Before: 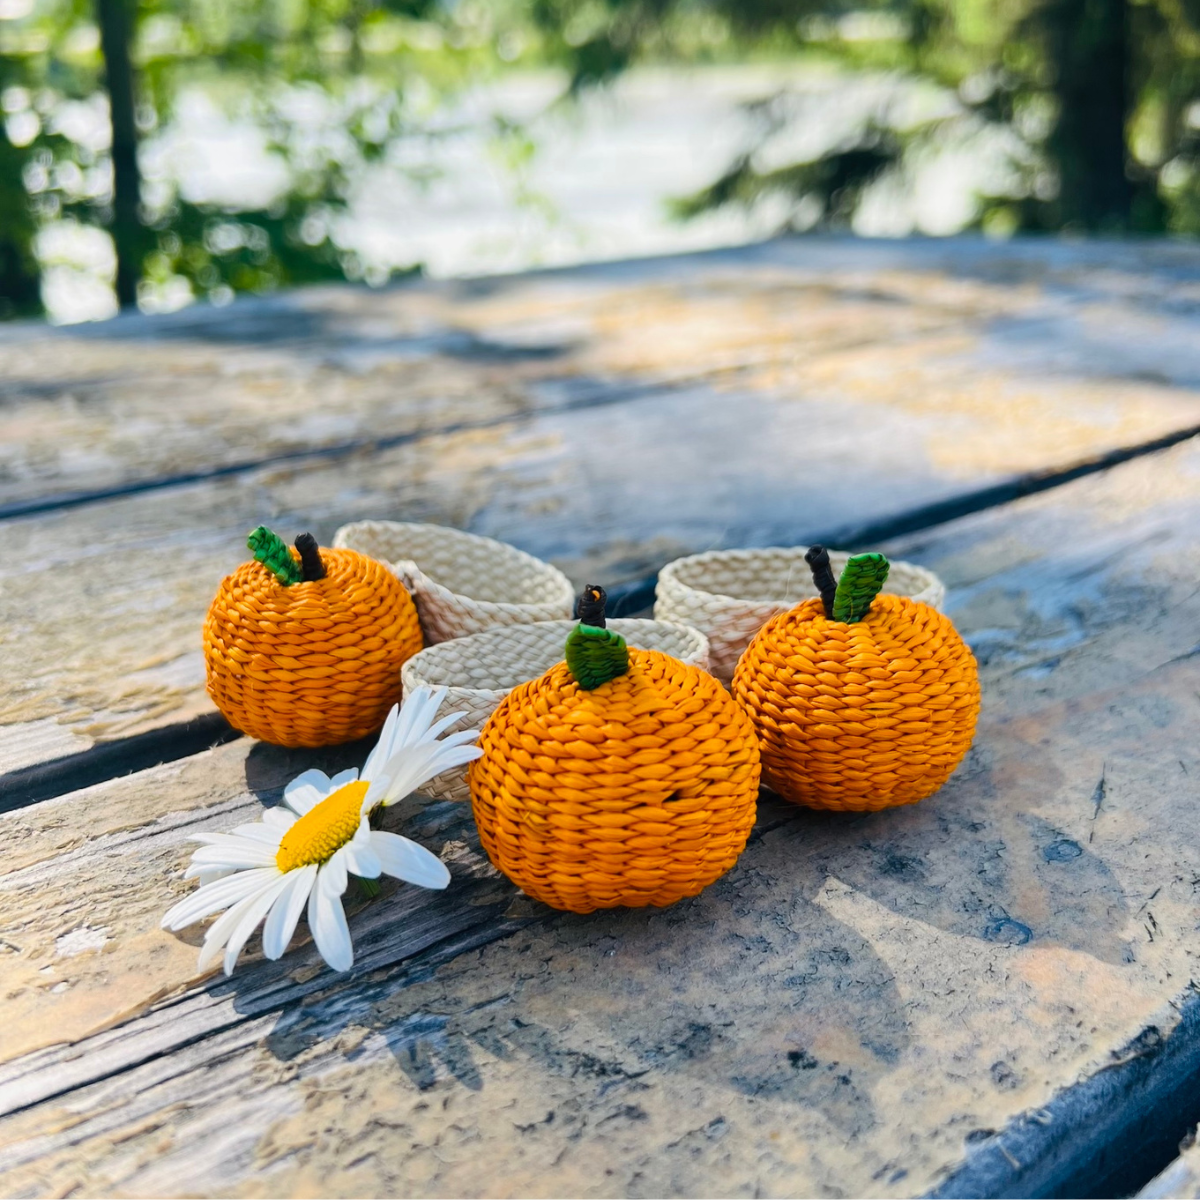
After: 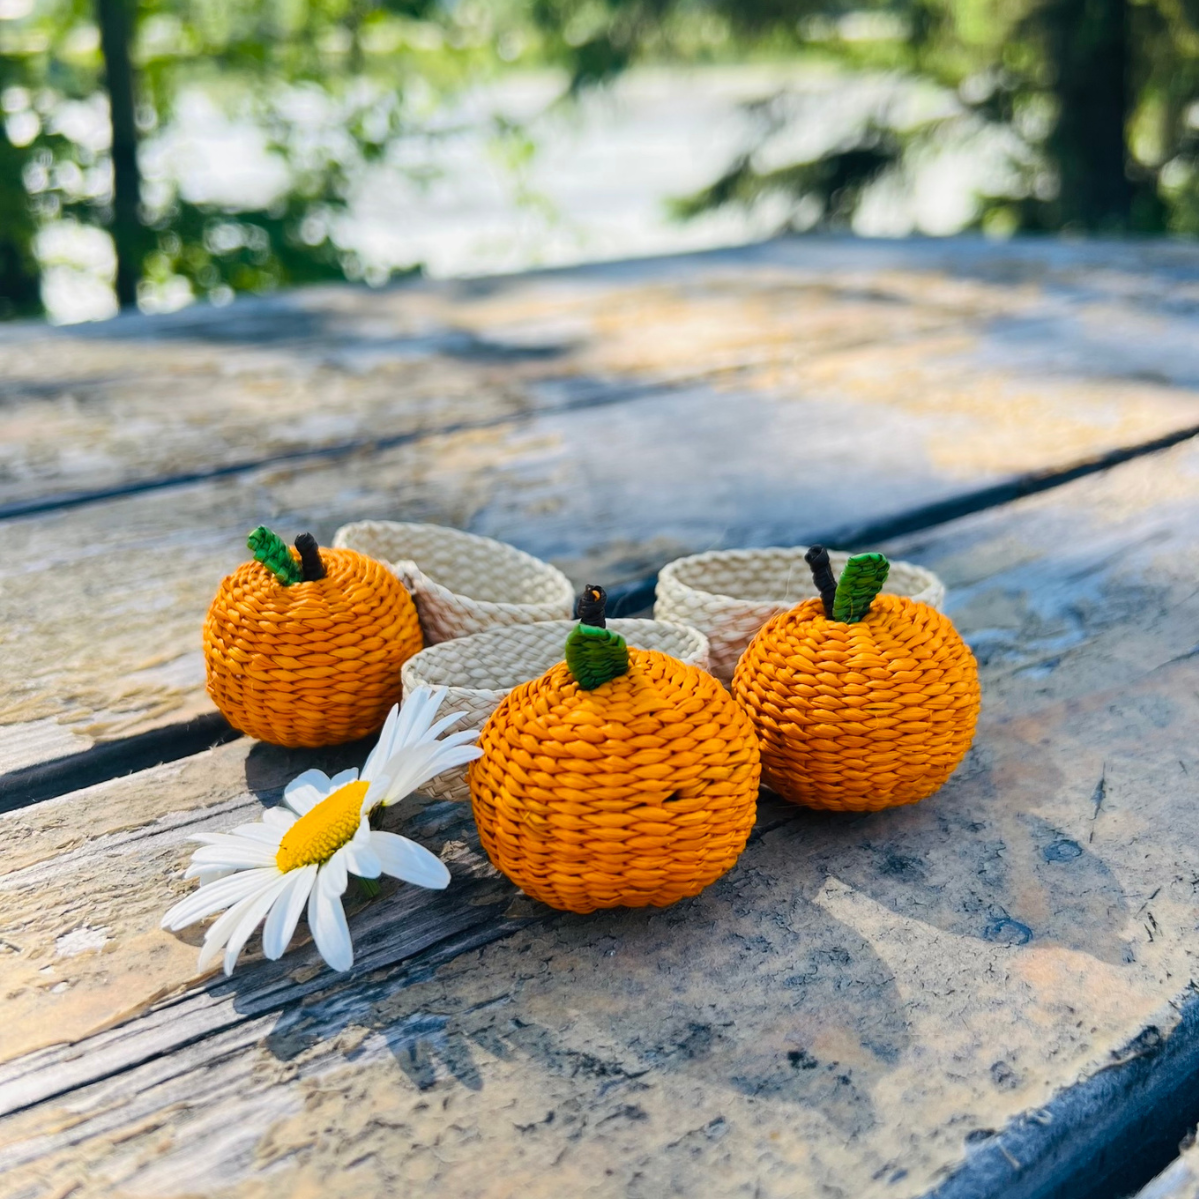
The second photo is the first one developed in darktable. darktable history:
exposure: compensate exposure bias true, compensate highlight preservation false
crop and rotate: left 0.073%, bottom 0.008%
